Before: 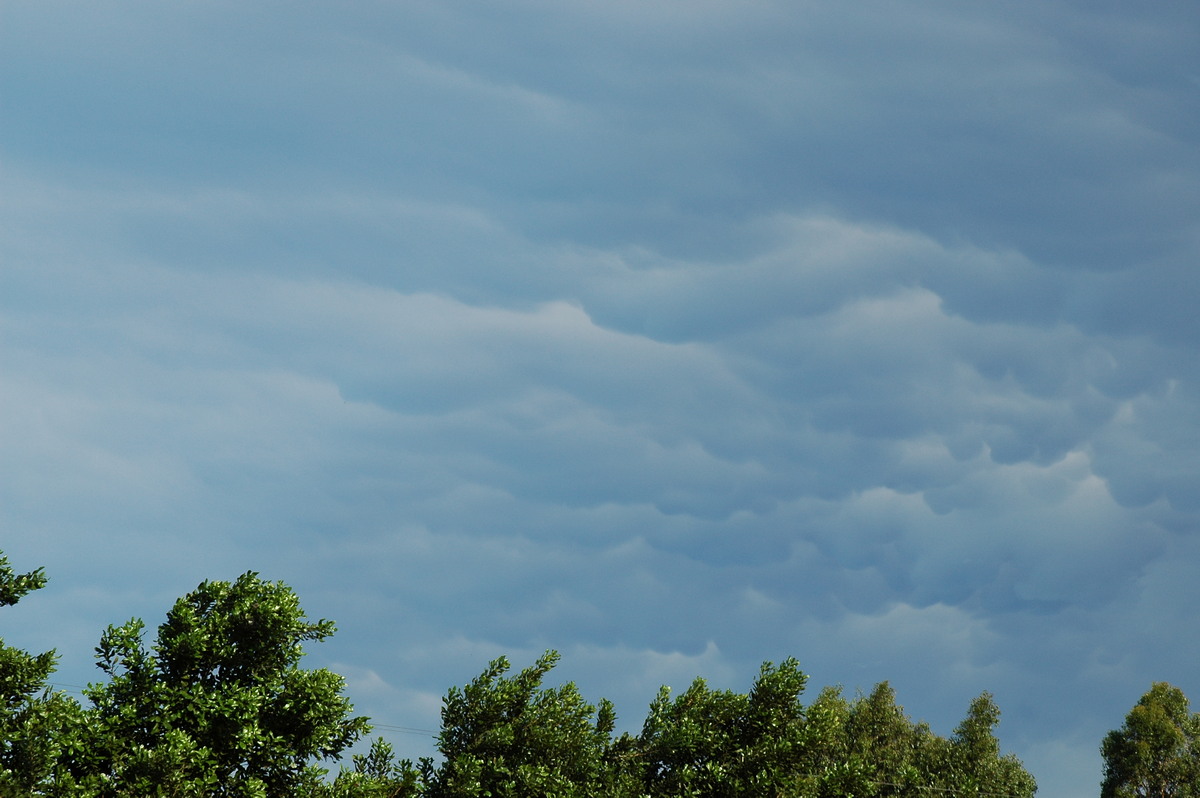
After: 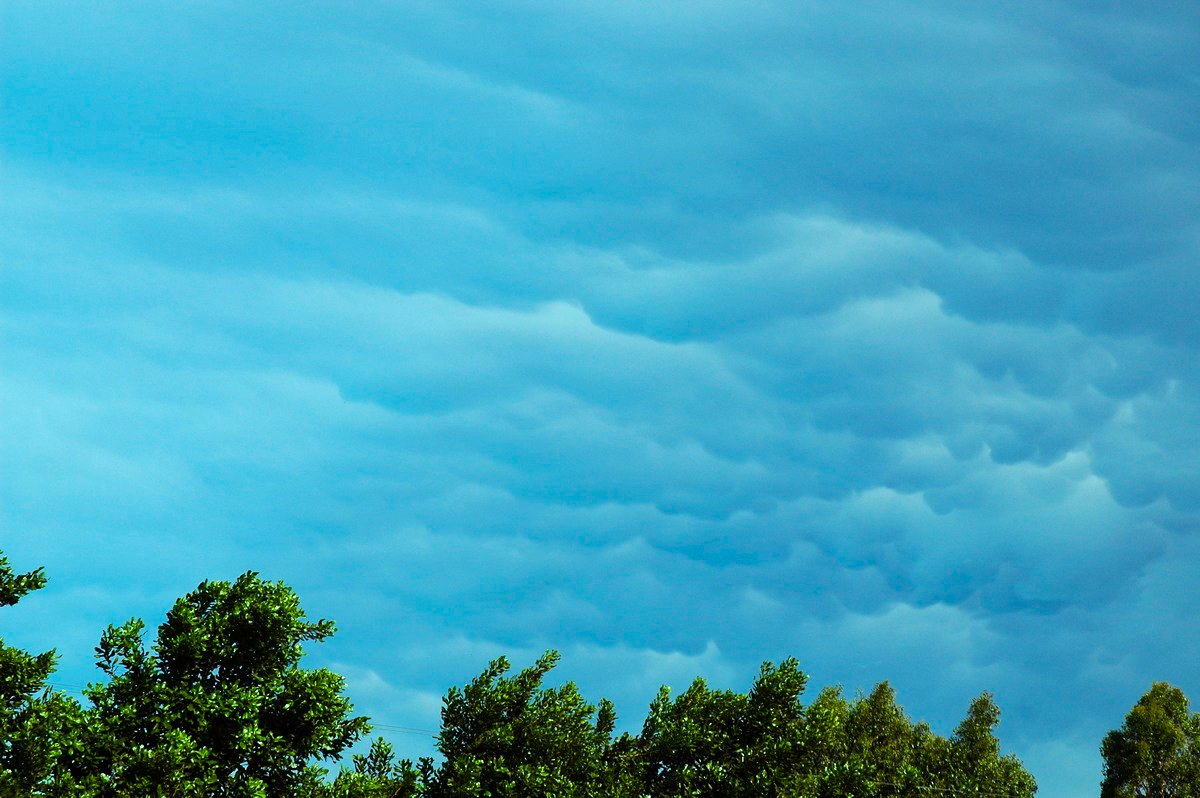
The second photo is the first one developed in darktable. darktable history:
local contrast: mode bilateral grid, contrast 15, coarseness 36, detail 104%, midtone range 0.2
color balance rgb: highlights gain › chroma 4.069%, highlights gain › hue 201.71°, perceptual saturation grading › global saturation 39.986%, perceptual brilliance grading › highlights 18.09%, perceptual brilliance grading › mid-tones 31.378%, perceptual brilliance grading › shadows -31.34%, global vibrance 9.46%
